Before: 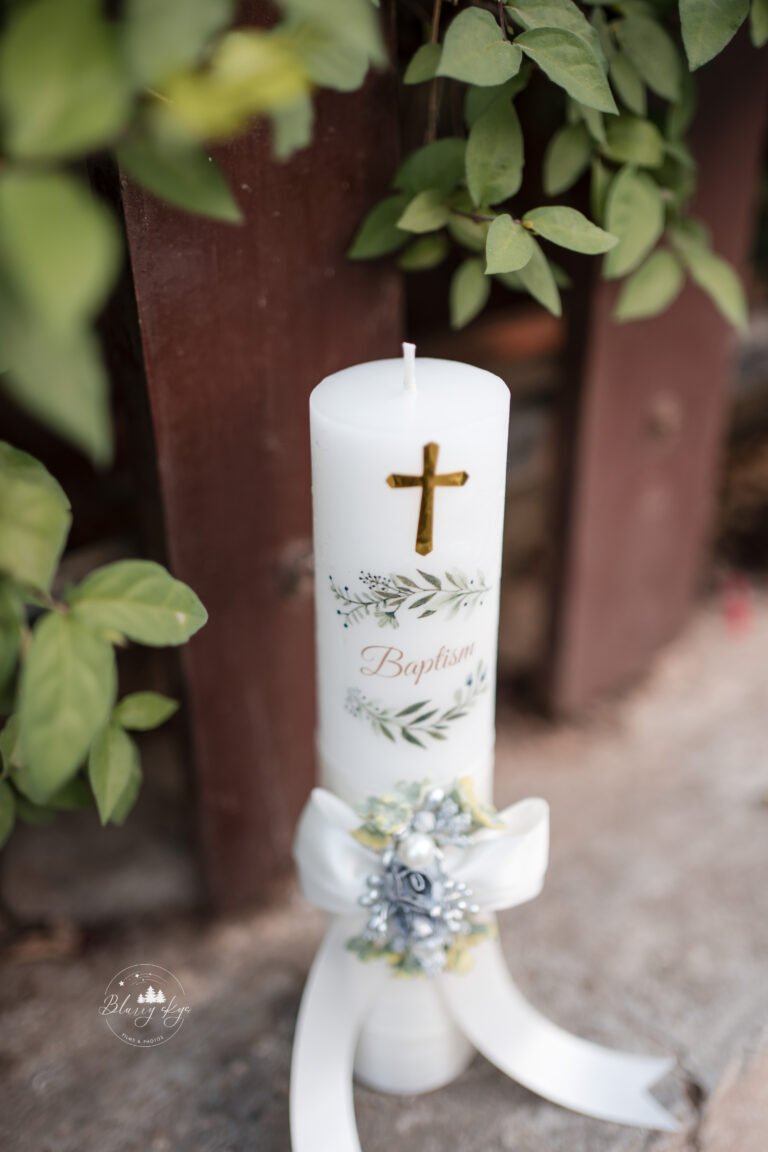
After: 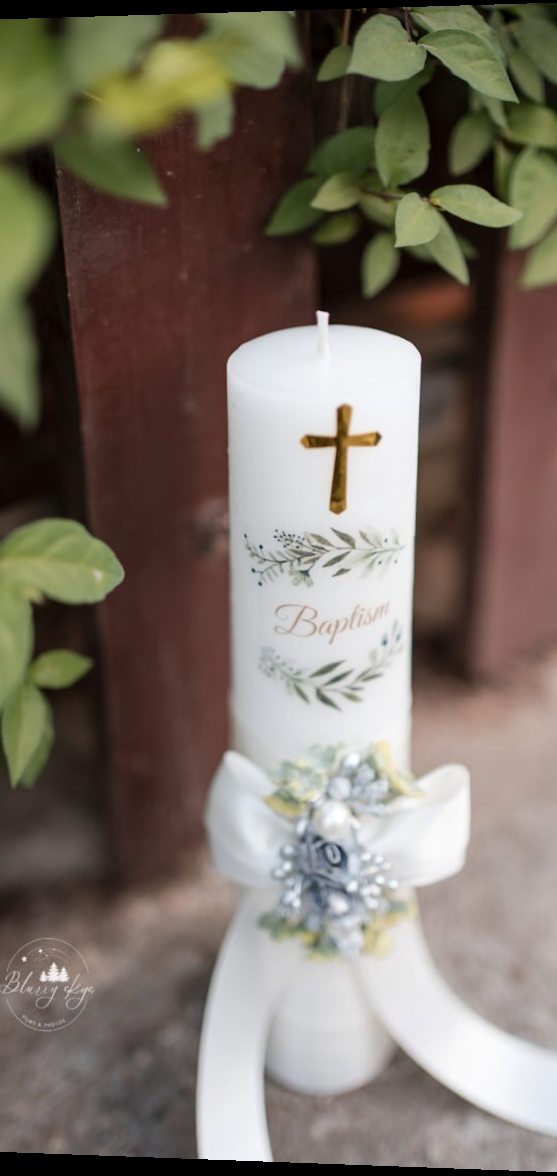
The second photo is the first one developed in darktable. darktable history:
rotate and perspective: rotation 0.128°, lens shift (vertical) -0.181, lens shift (horizontal) -0.044, shear 0.001, automatic cropping off
crop and rotate: left 13.409%, right 19.924%
